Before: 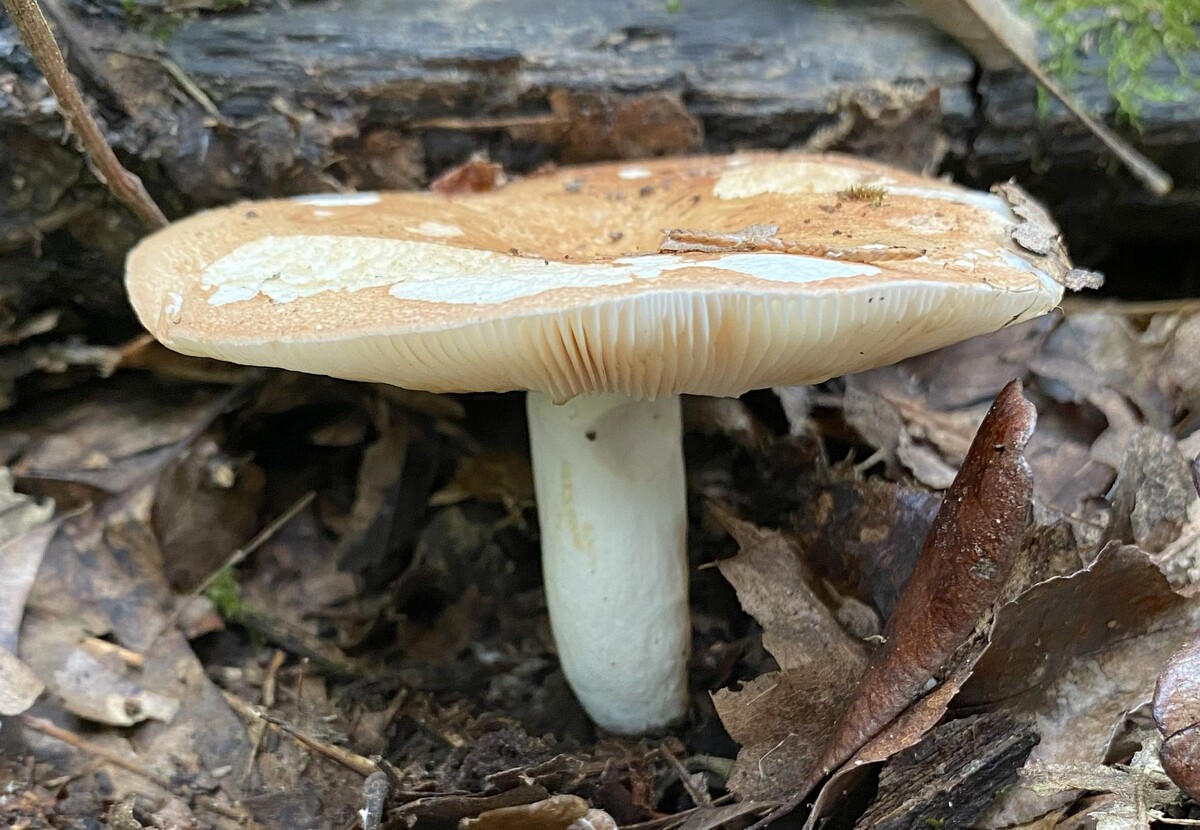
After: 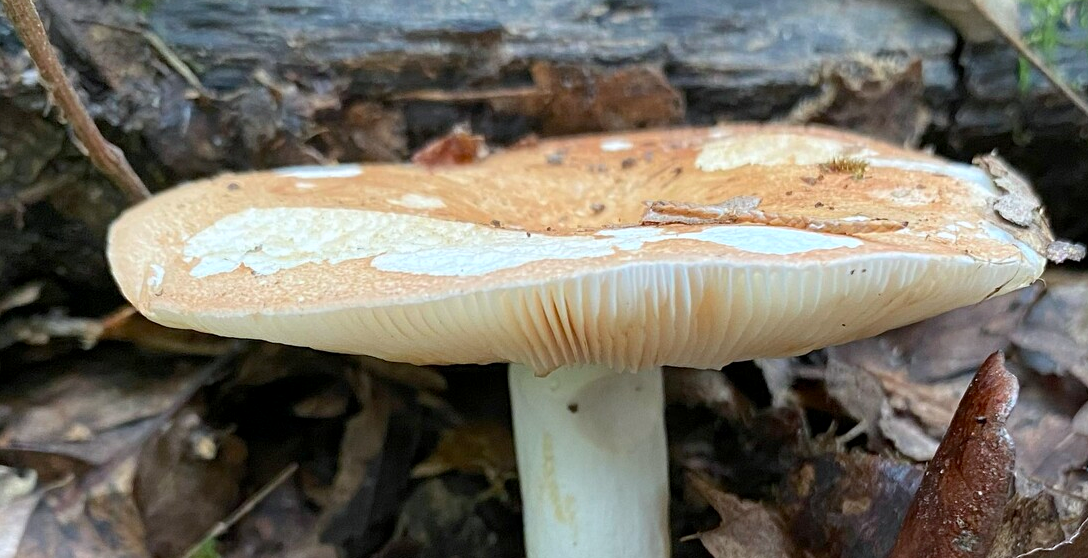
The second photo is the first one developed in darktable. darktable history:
crop: left 1.509%, top 3.452%, right 7.696%, bottom 28.452%
exposure: black level correction 0.001, compensate highlight preservation false
color calibration: x 0.355, y 0.367, temperature 4700.38 K
